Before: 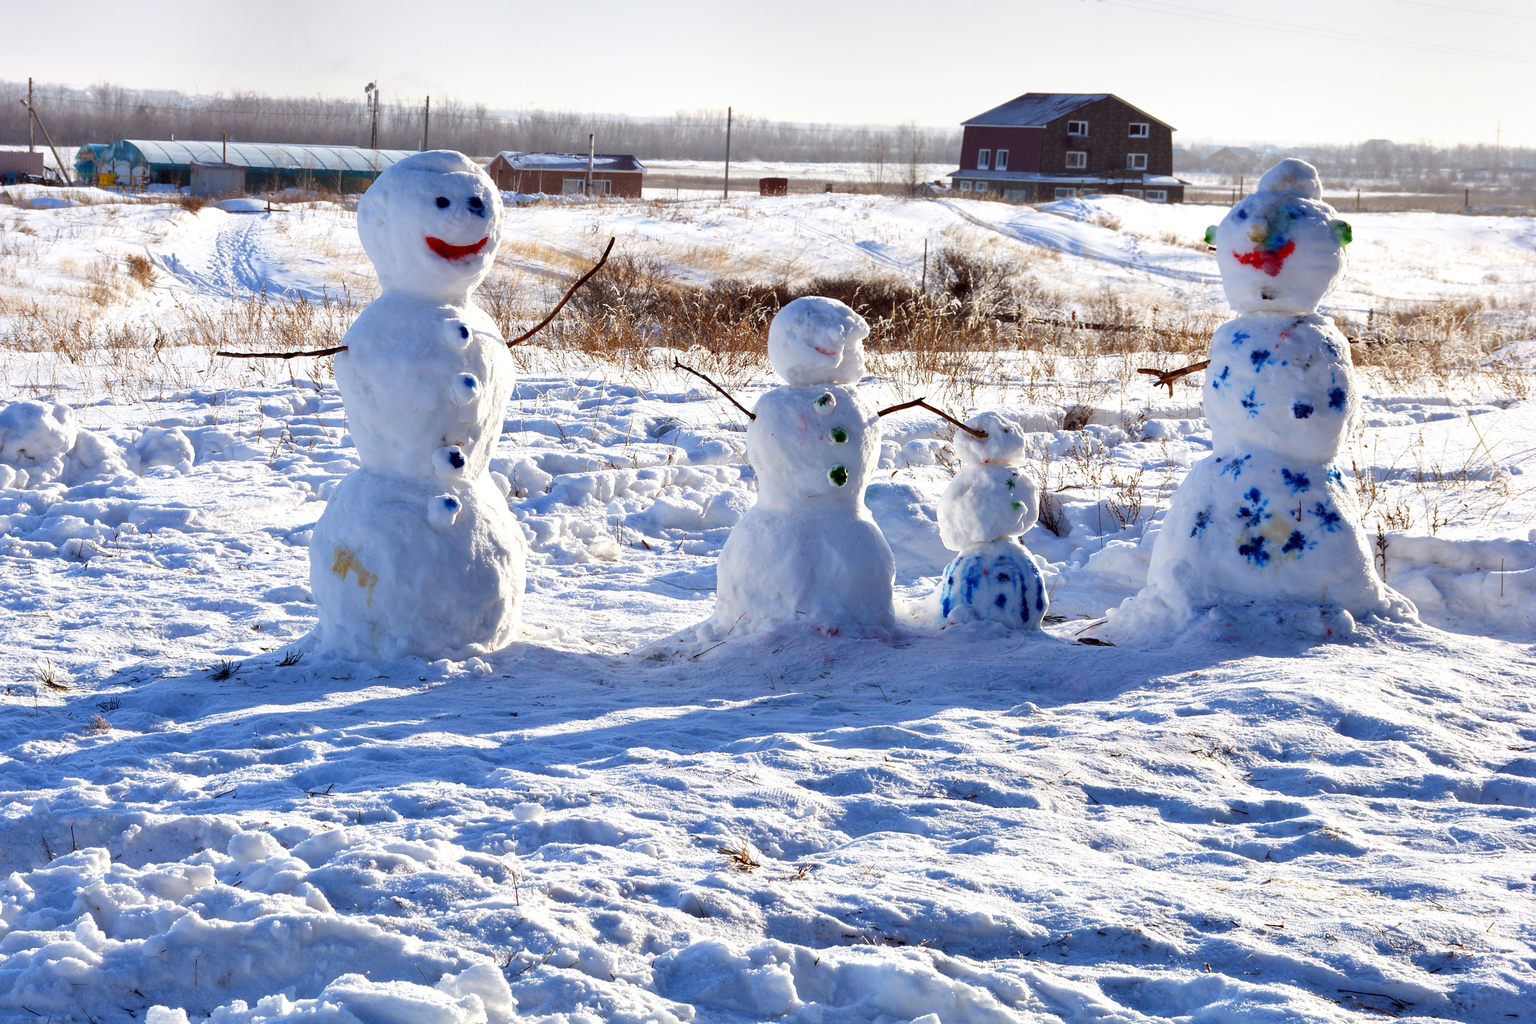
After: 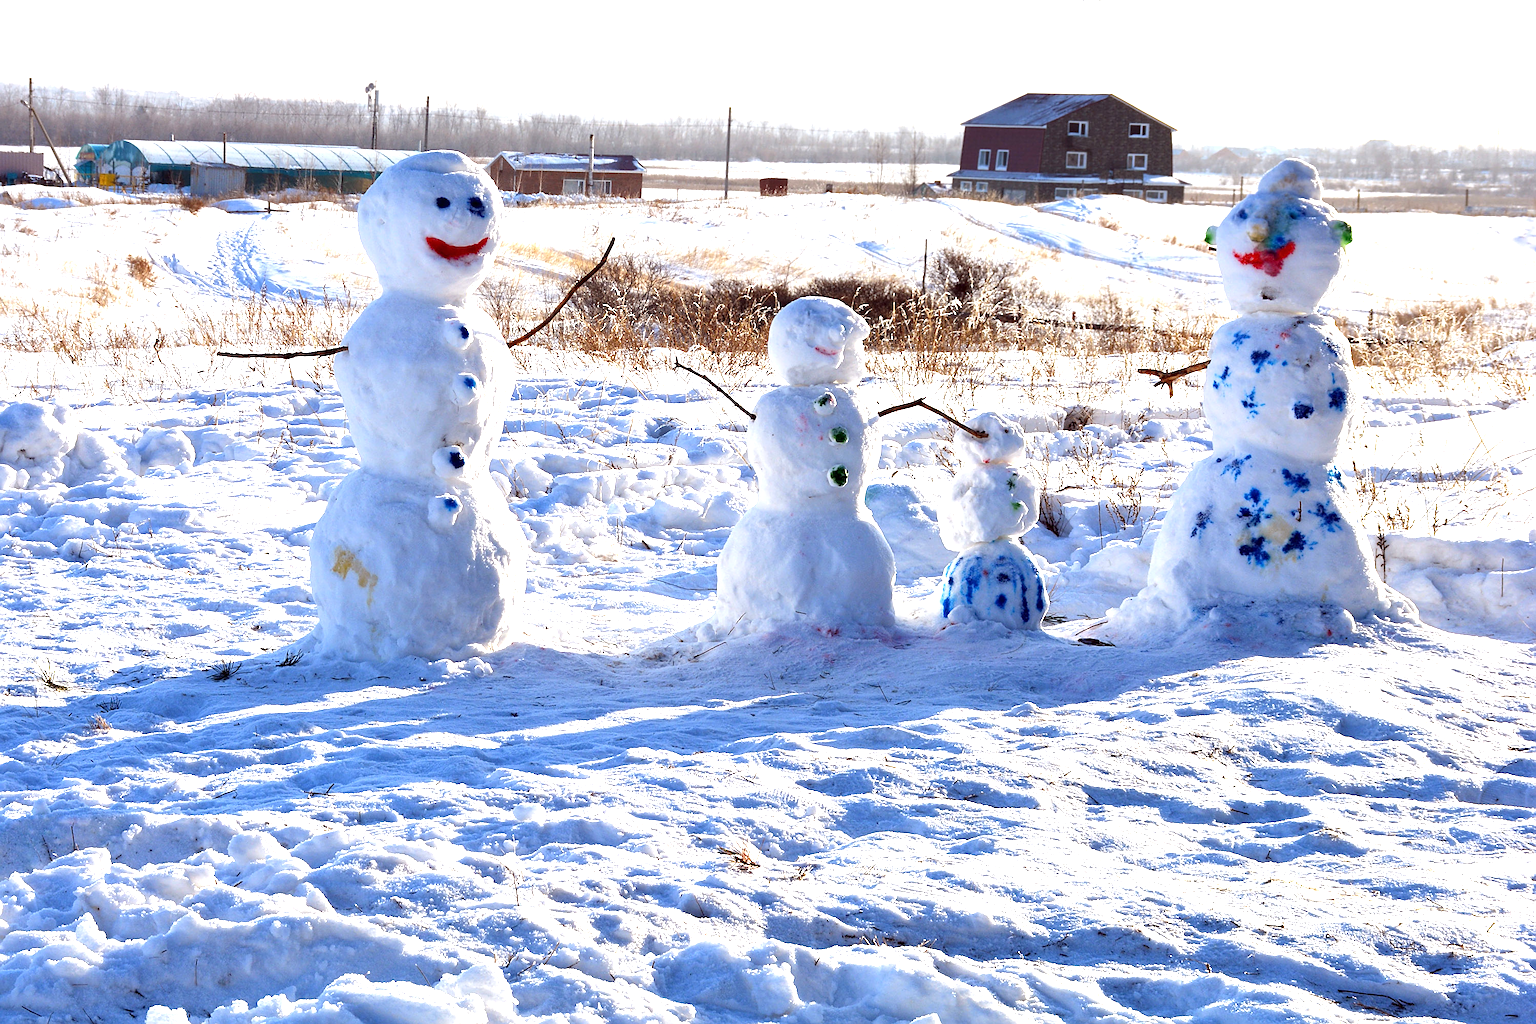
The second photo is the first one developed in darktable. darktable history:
exposure: black level correction 0, exposure 0.698 EV, compensate highlight preservation false
sharpen: on, module defaults
